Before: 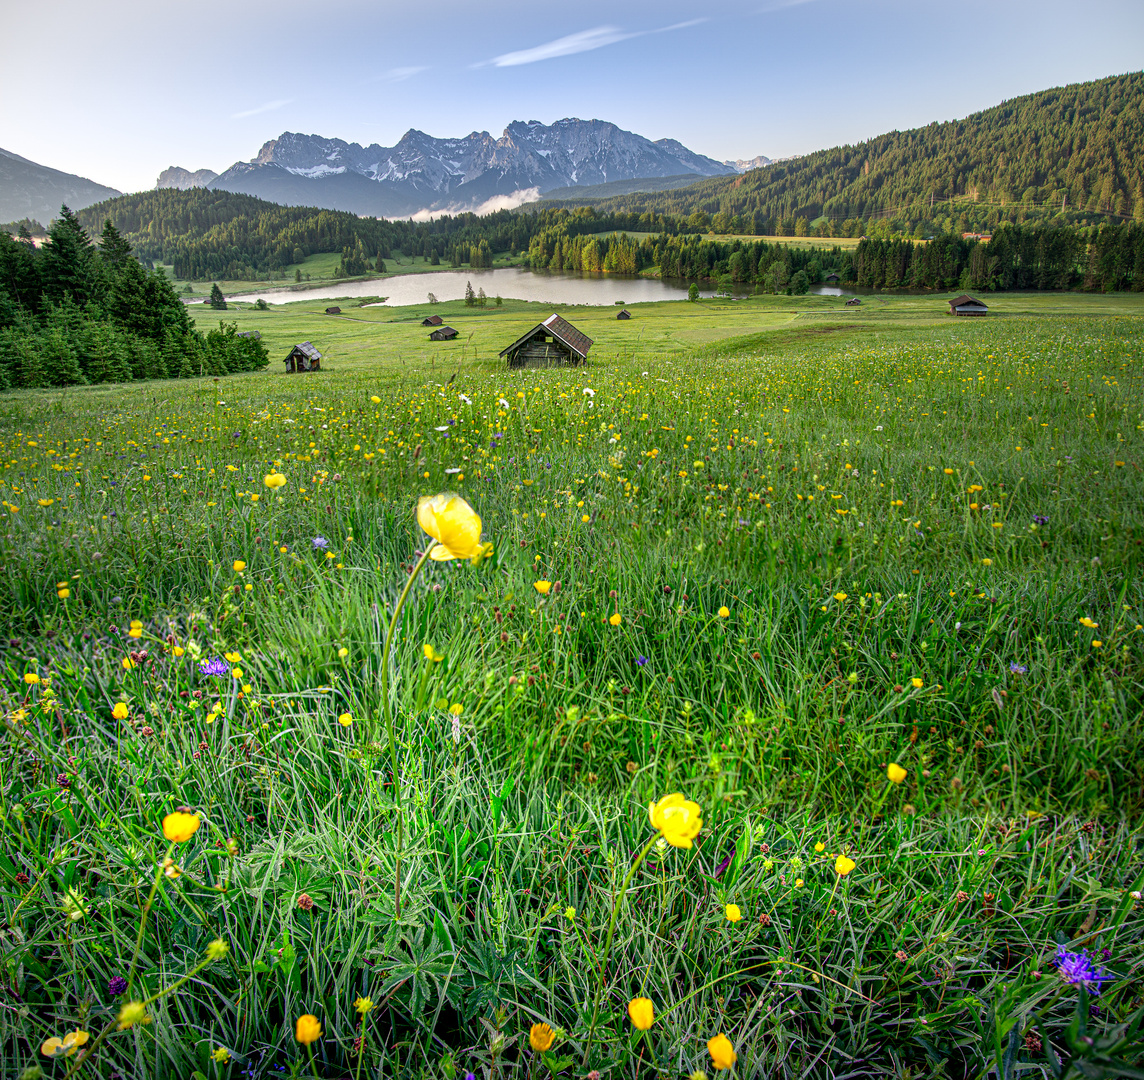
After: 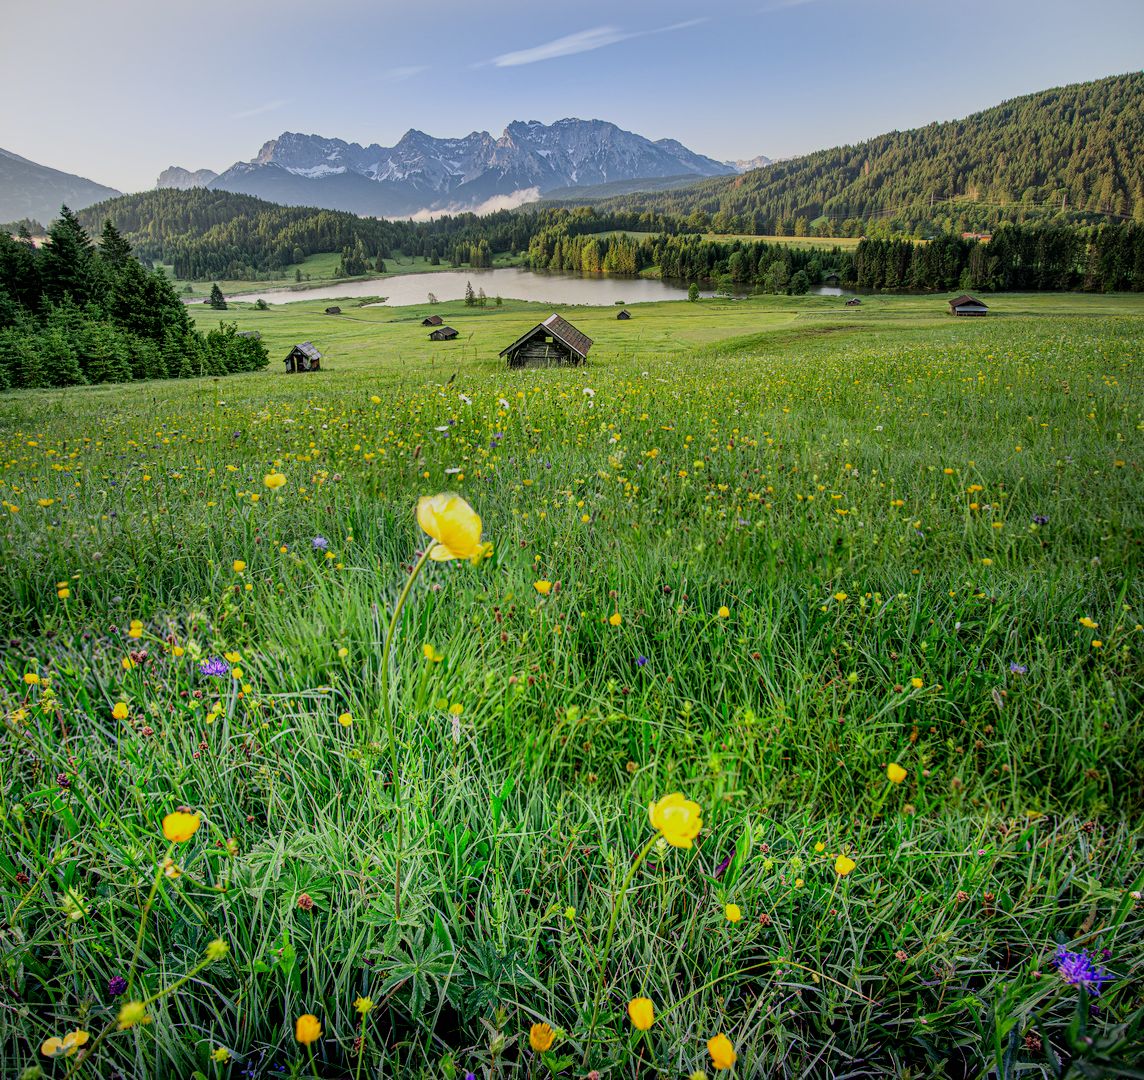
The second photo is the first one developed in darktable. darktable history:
tone equalizer: on, module defaults
filmic rgb: black relative exposure -7.65 EV, white relative exposure 4.56 EV, hardness 3.61, color science v6 (2022)
